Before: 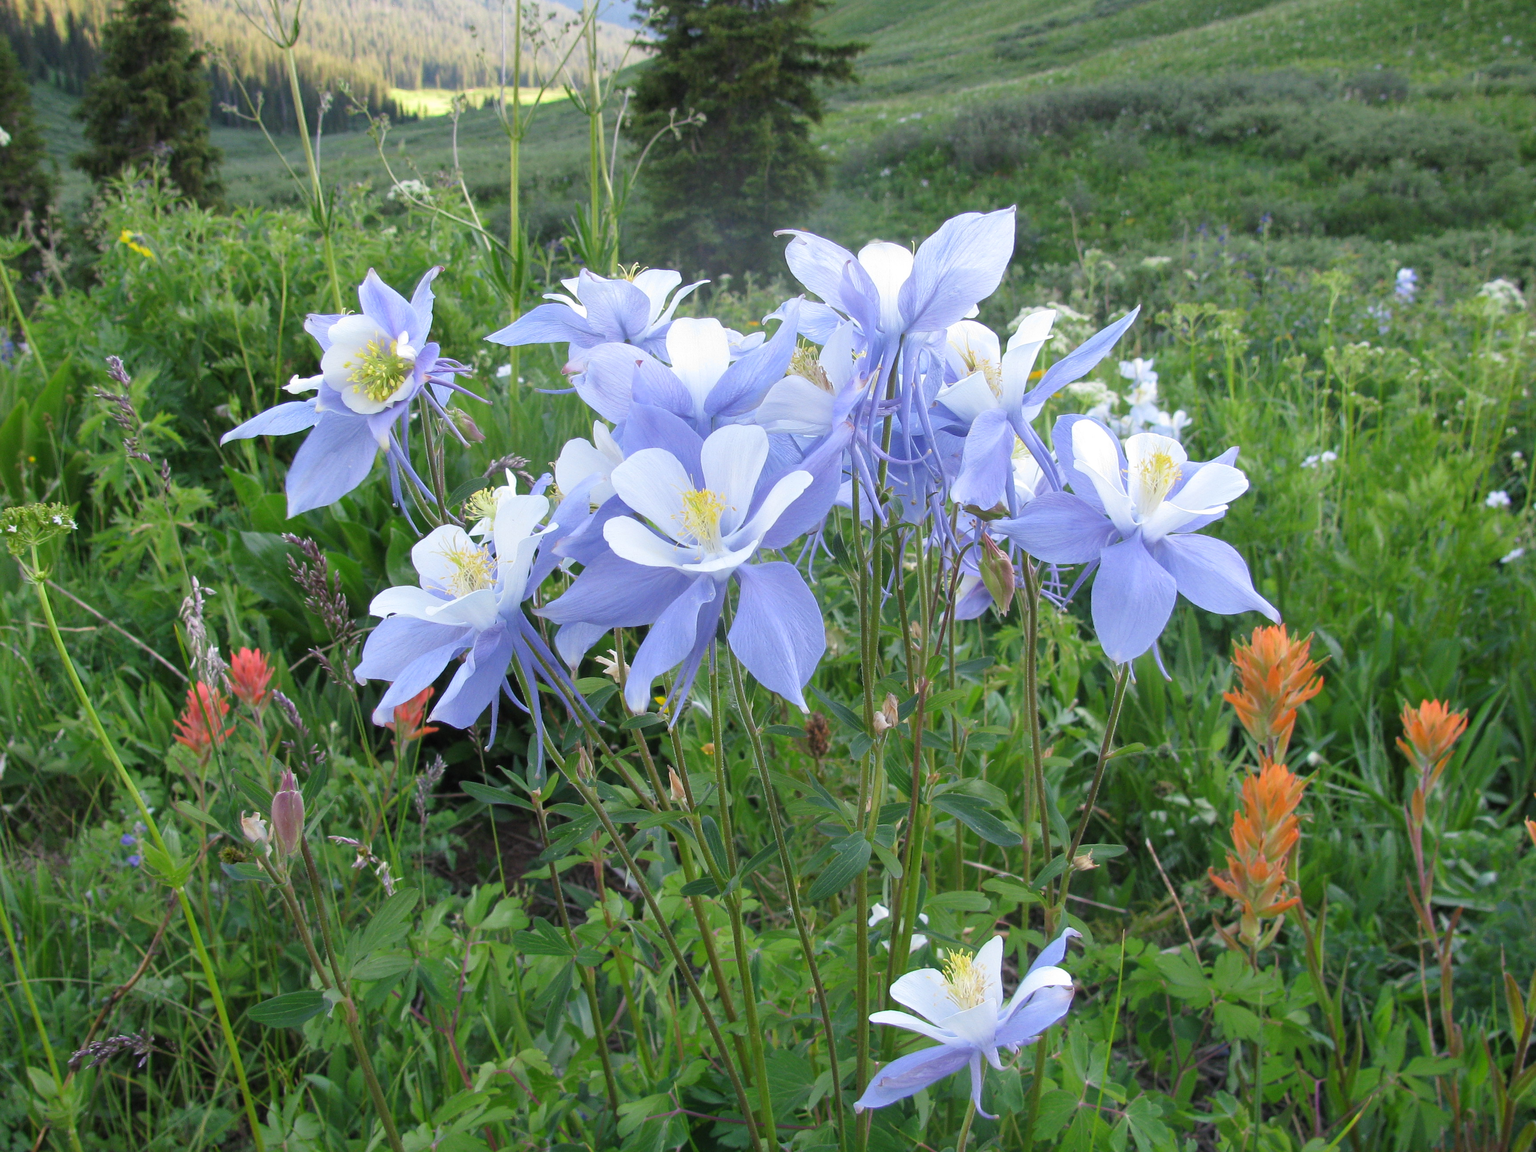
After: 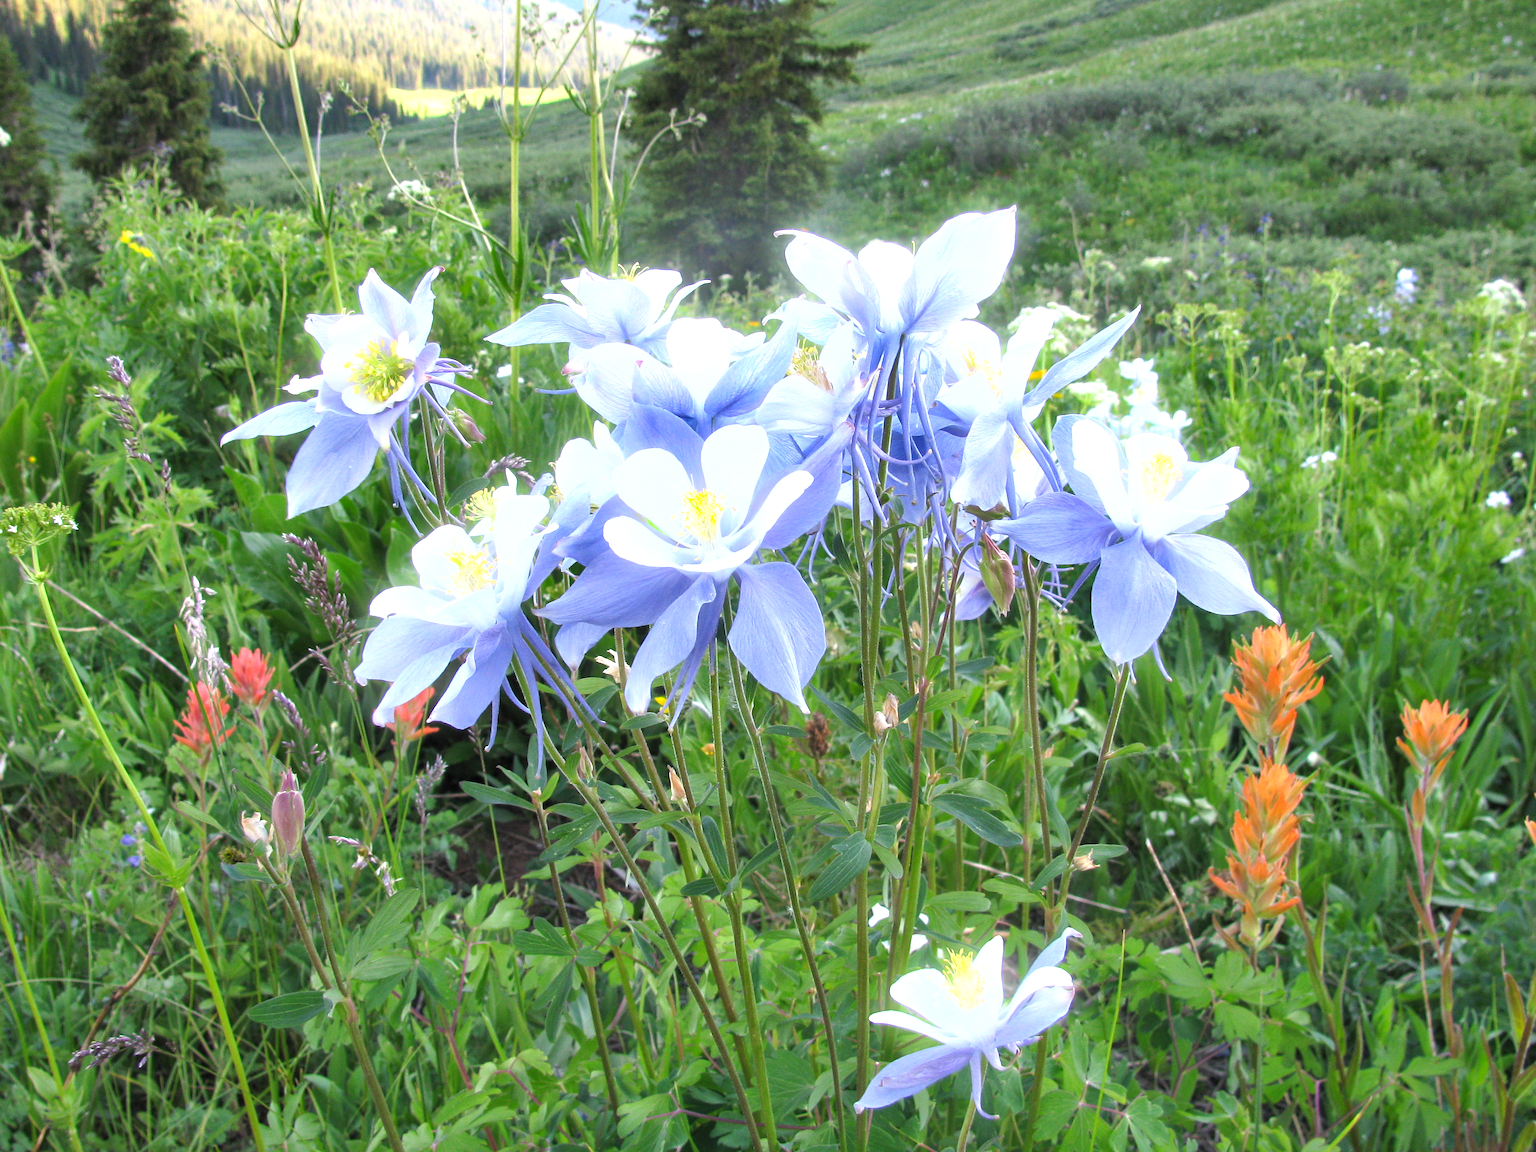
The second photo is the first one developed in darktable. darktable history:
contrast equalizer: octaves 7, y [[0.6 ×6], [0.55 ×6], [0 ×6], [0 ×6], [0 ×6]], mix 0.15
exposure: exposure 0.781 EV, compensate highlight preservation false
bloom: size 9%, threshold 100%, strength 7%
shadows and highlights: shadows 43.71, white point adjustment -1.46, soften with gaussian
